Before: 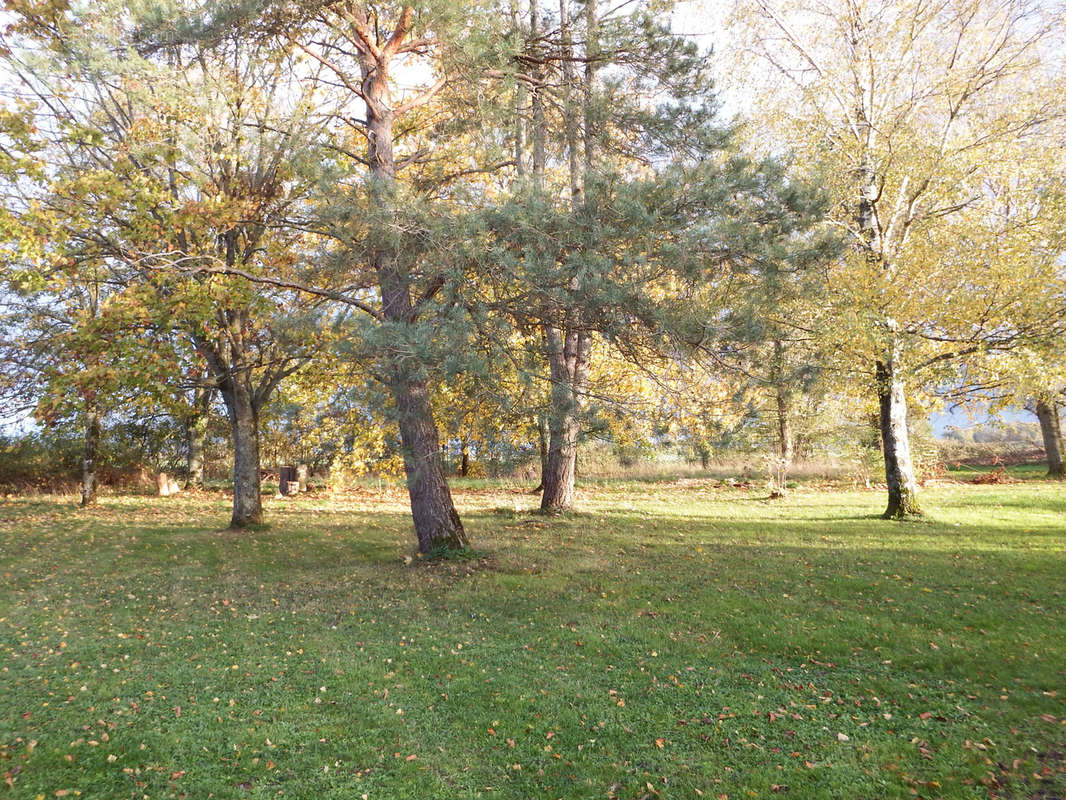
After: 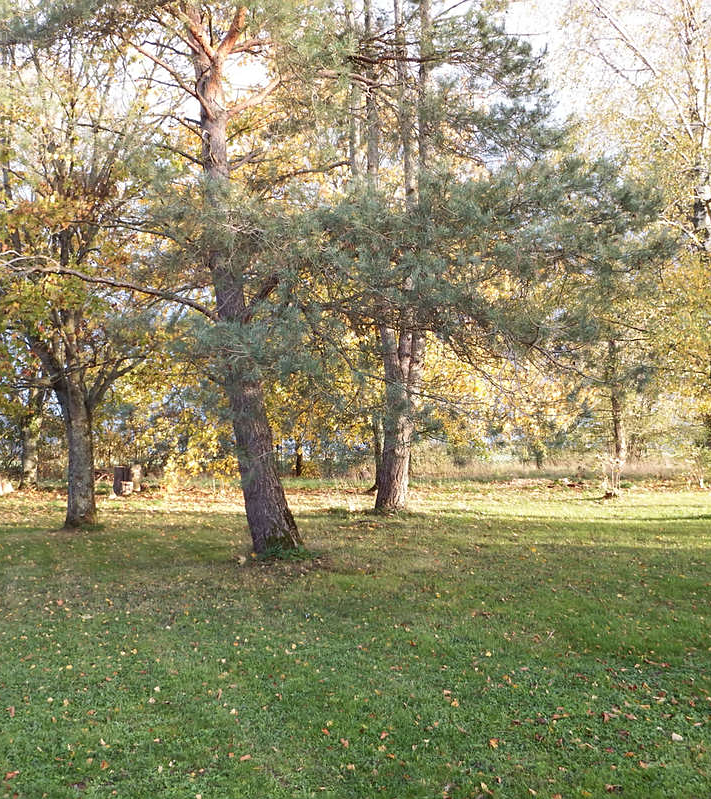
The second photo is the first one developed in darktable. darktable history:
crop and rotate: left 15.581%, right 17.71%
sharpen: amount 0.209
tone equalizer: on, module defaults
